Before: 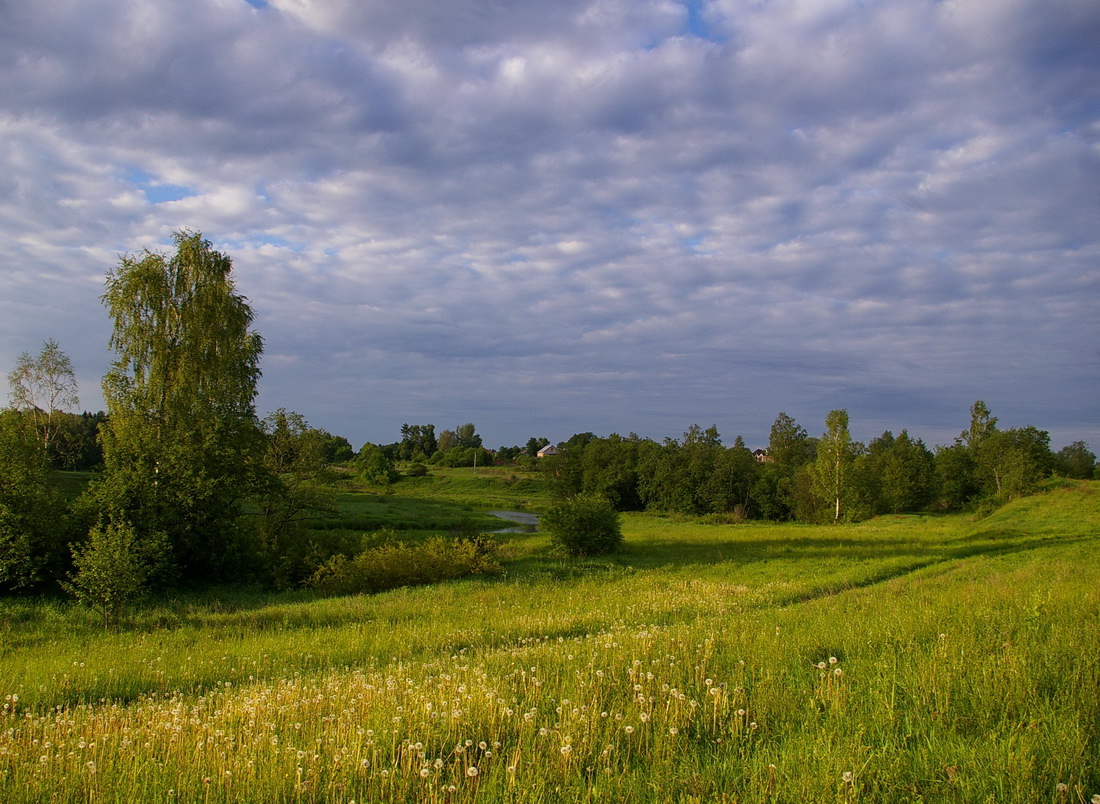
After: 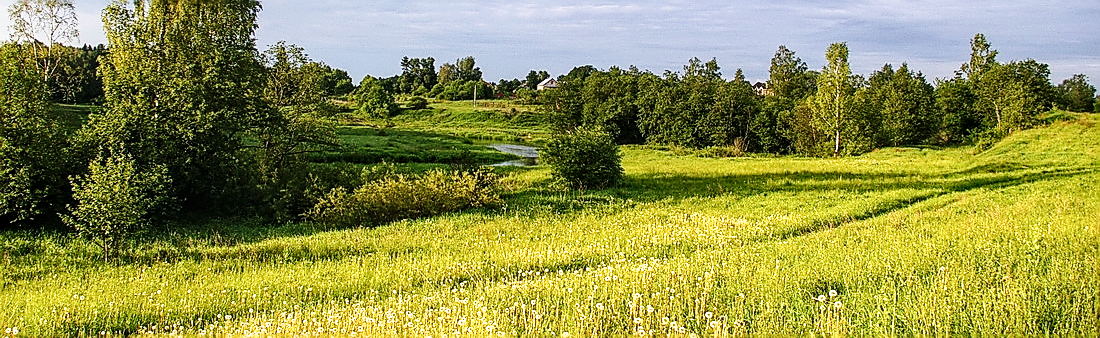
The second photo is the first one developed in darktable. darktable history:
exposure: exposure 1 EV, compensate exposure bias true, compensate highlight preservation false
contrast brightness saturation: contrast 0.108, saturation -0.173
local contrast: detail 130%
base curve: curves: ch0 [(0, 0) (0.036, 0.025) (0.121, 0.166) (0.206, 0.329) (0.605, 0.79) (1, 1)], preserve colors none
sharpen: radius 1.394, amount 1.232, threshold 0.602
crop: top 45.666%, bottom 12.231%
